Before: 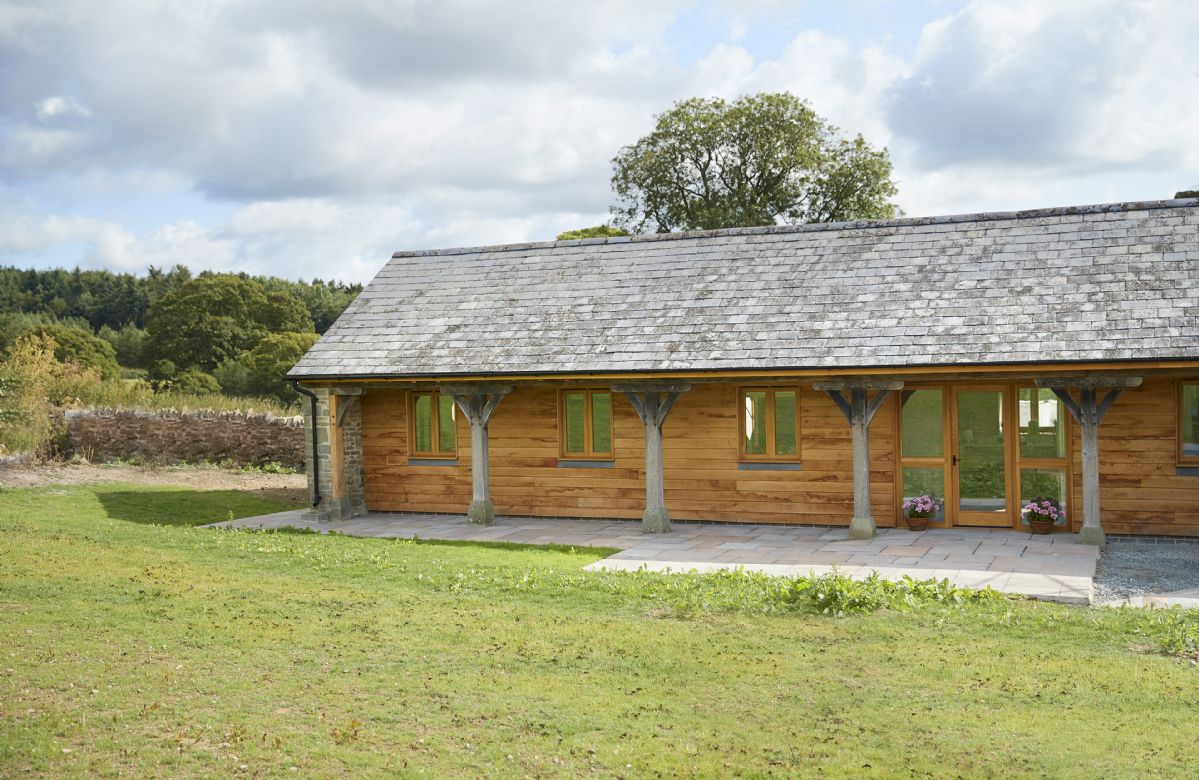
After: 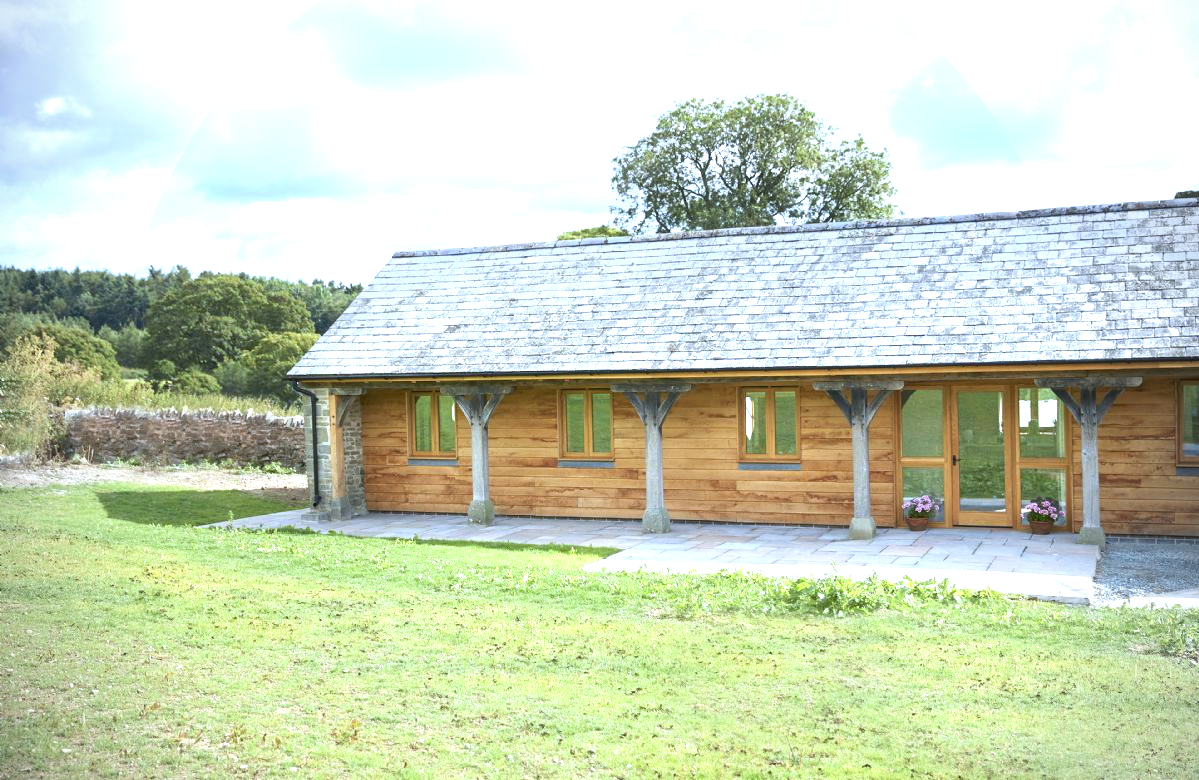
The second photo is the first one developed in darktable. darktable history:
exposure: exposure 1.001 EV, compensate exposure bias true, compensate highlight preservation false
color calibration: x 0.38, y 0.39, temperature 4083.47 K
vignetting: unbound false
